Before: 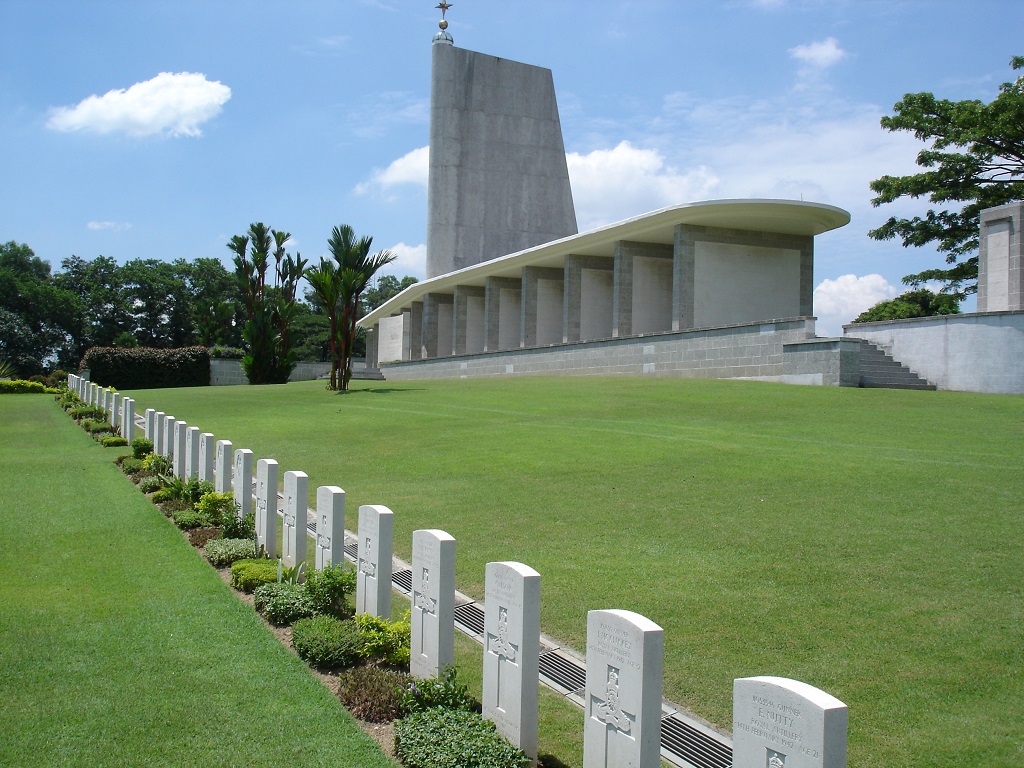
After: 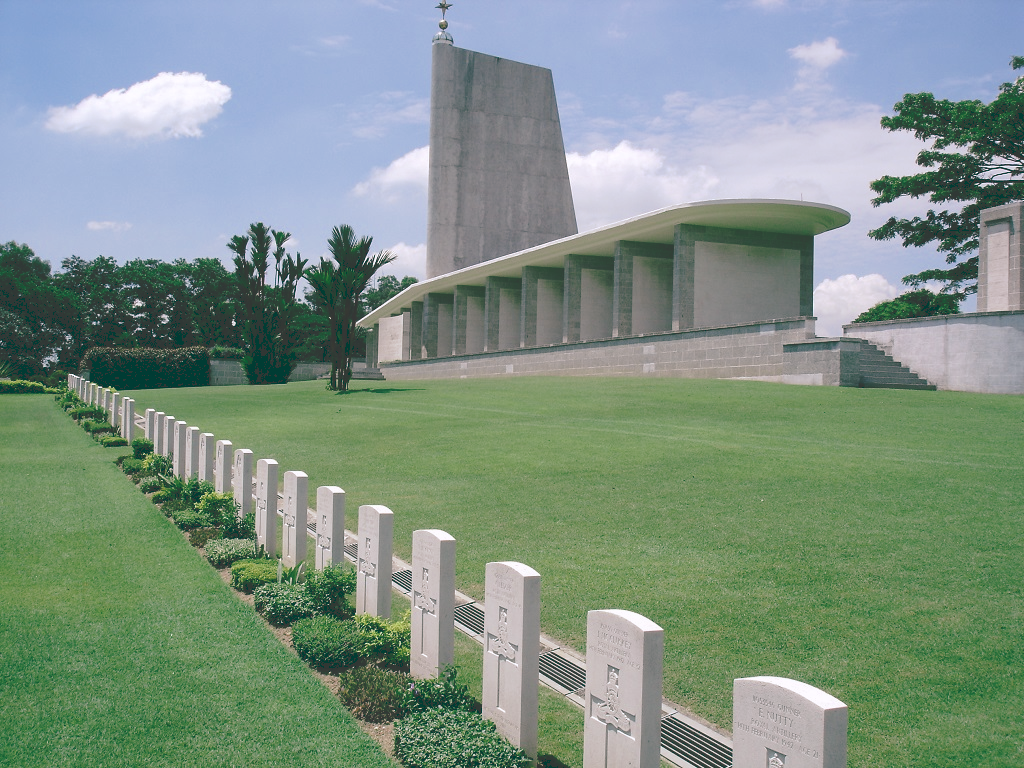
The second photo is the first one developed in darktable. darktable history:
tone curve: curves: ch0 [(0, 0) (0.003, 0.211) (0.011, 0.211) (0.025, 0.215) (0.044, 0.218) (0.069, 0.224) (0.1, 0.227) (0.136, 0.233) (0.177, 0.247) (0.224, 0.275) (0.277, 0.309) (0.335, 0.366) (0.399, 0.438) (0.468, 0.515) (0.543, 0.586) (0.623, 0.658) (0.709, 0.735) (0.801, 0.821) (0.898, 0.889) (1, 1)], preserve colors none
color look up table: target L [93.21, 91.28, 89.09, 92.23, 89.6, 74.28, 71.96, 50.94, 52.63, 44.13, 39.41, 35.44, 23.1, 201.03, 94.19, 79.55, 77.73, 73.27, 65.2, 62.99, 56.48, 57.9, 52.77, 41.4, 31.47, 30.14, 21.55, 15.36, 2.996, 81.99, 82.13, 68.17, 66.8, 68.56, 55.95, 57.53, 44.55, 43.16, 44, 41.26, 43.8, 8.596, 86.89, 74.27, 77.63, 57.47, 54.16, 37.85, 12.44], target a [-7.497, -16.02, -29.17, -13.57, -24.42, -0.566, -16.45, -41, -13.9, -27.83, -19.12, -35.85, -54.82, 0, 2.395, 5.966, 15.94, 30.73, 41.6, 27.02, 68.7, 25.11, 53.11, 5.782, -0.37, 26.62, 18.97, -30.41, -8.823, 13.71, 35.59, 51.11, 29.24, 53.97, 18.08, 60.48, 11, 11.98, 46.61, 33.32, 50.81, -11.47, -25.5, -15.15, -18.65, -3.069, -4.122, -11.04, -36.09], target b [46.67, 17.07, 36.93, 0.754, 15.02, 7.465, 49.71, 30.19, 18.4, 11.28, 1.992, 27.34, 19.35, -0.001, 5.547, 44.38, 63.5, 41.68, 59.41, 16.14, 23.95, 52.87, 37.7, 26.05, 5.243, 6.539, 33.42, 25.58, 4.299, -19.14, -18.01, 2.817, -41.87, -34.5, -5.66, -18.52, -28.55, -57.25, -2.022, -24.29, -55.78, -21.28, -10.96, -25.47, 0.811, -17.6, -51.07, -19.37, -16.76], num patches 49
